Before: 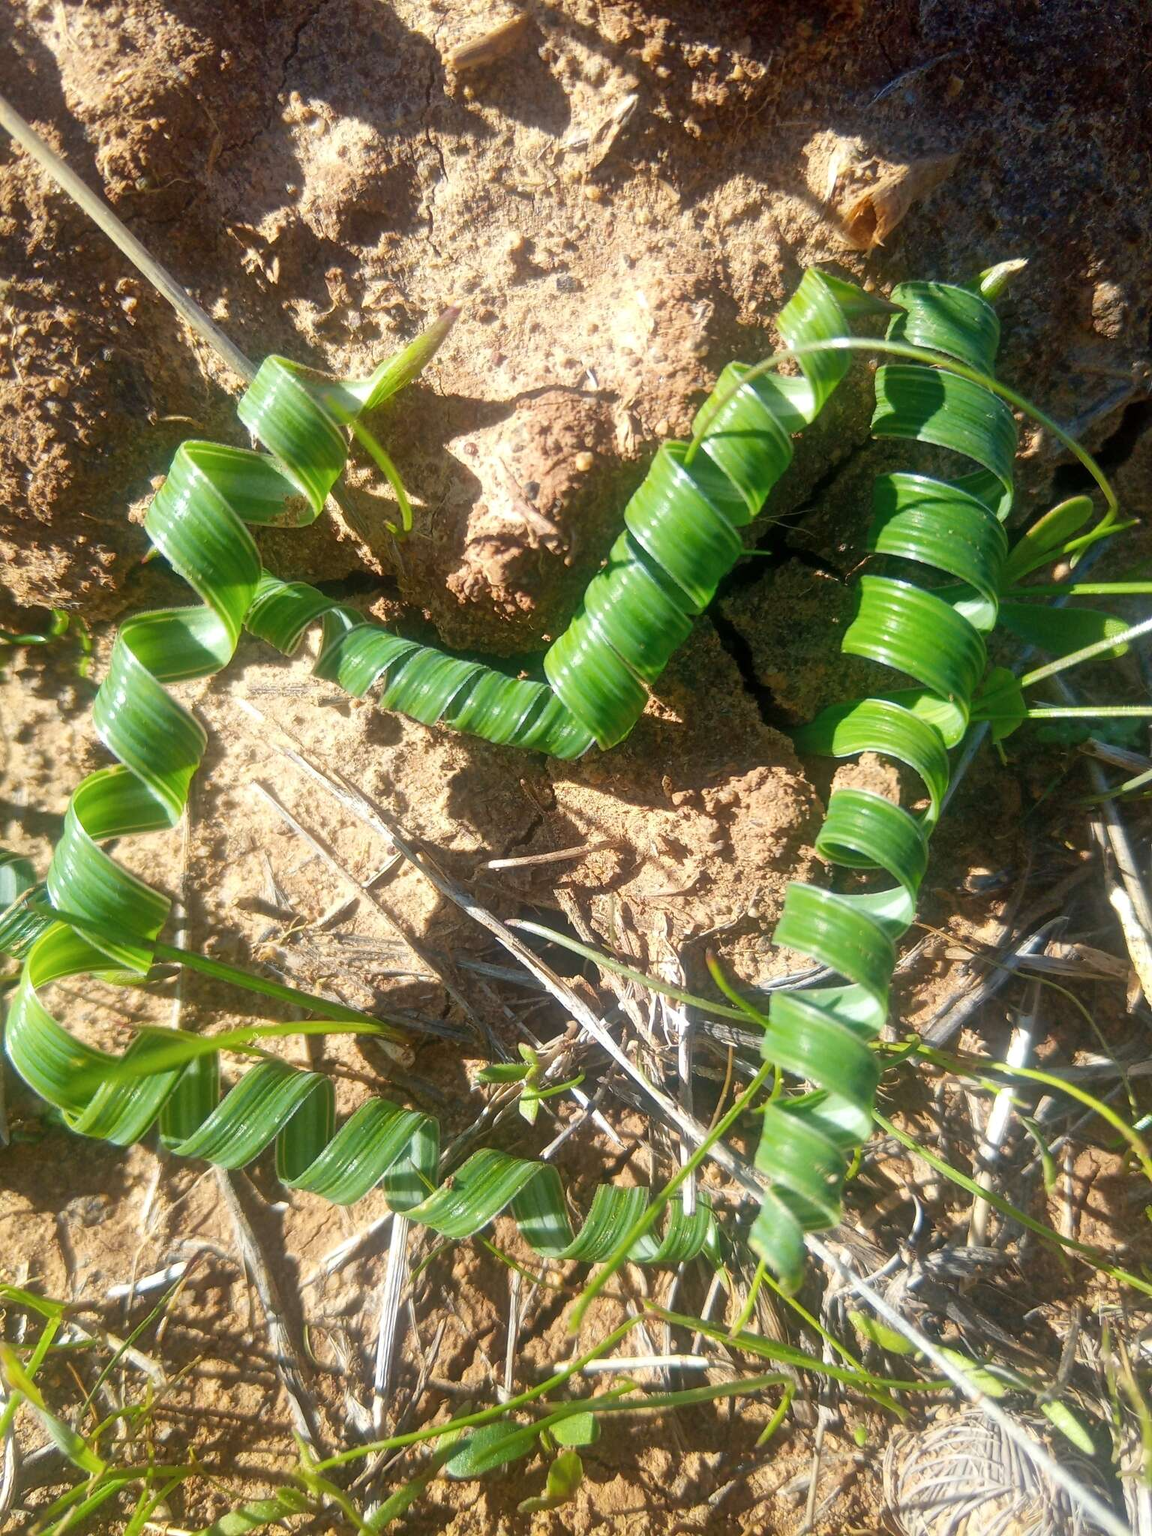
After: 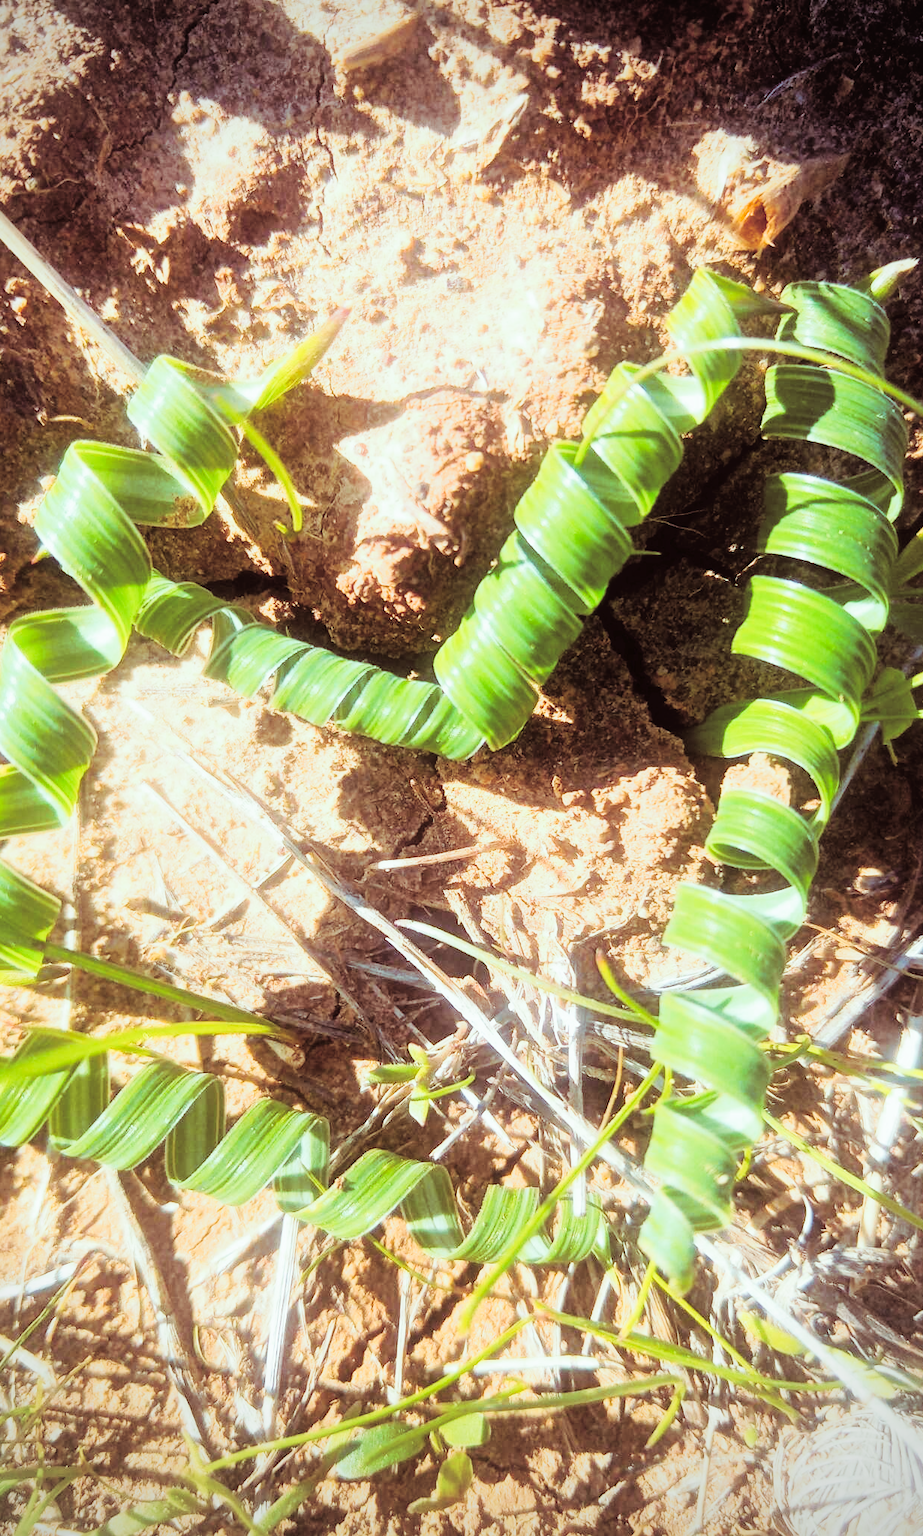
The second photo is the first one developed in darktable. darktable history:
filmic rgb: threshold 3 EV, hardness 4.17, latitude 50%, contrast 1.1, preserve chrominance max RGB, color science v6 (2022), contrast in shadows safe, contrast in highlights safe, enable highlight reconstruction true
crop and rotate: left 9.597%, right 10.195%
tone curve: curves: ch0 [(0, 0) (0.003, 0.031) (0.011, 0.033) (0.025, 0.036) (0.044, 0.045) (0.069, 0.06) (0.1, 0.079) (0.136, 0.109) (0.177, 0.15) (0.224, 0.192) (0.277, 0.262) (0.335, 0.347) (0.399, 0.433) (0.468, 0.528) (0.543, 0.624) (0.623, 0.705) (0.709, 0.788) (0.801, 0.865) (0.898, 0.933) (1, 1)], preserve colors none
exposure: black level correction 0, exposure 1.1 EV, compensate exposure bias true, compensate highlight preservation false
split-toning: highlights › hue 180°
vignetting: on, module defaults
